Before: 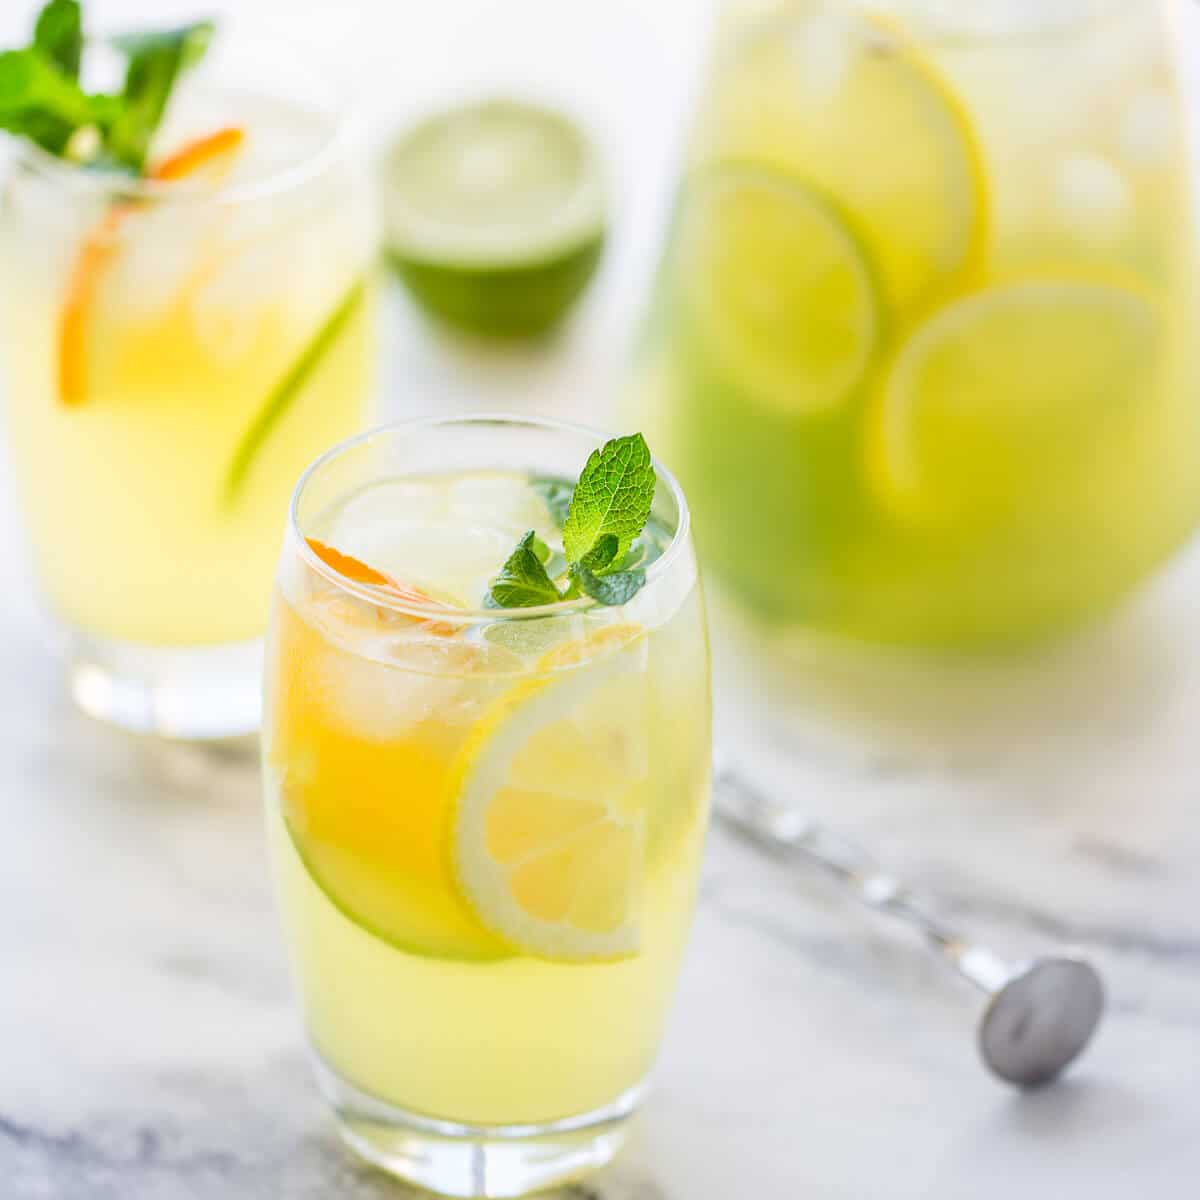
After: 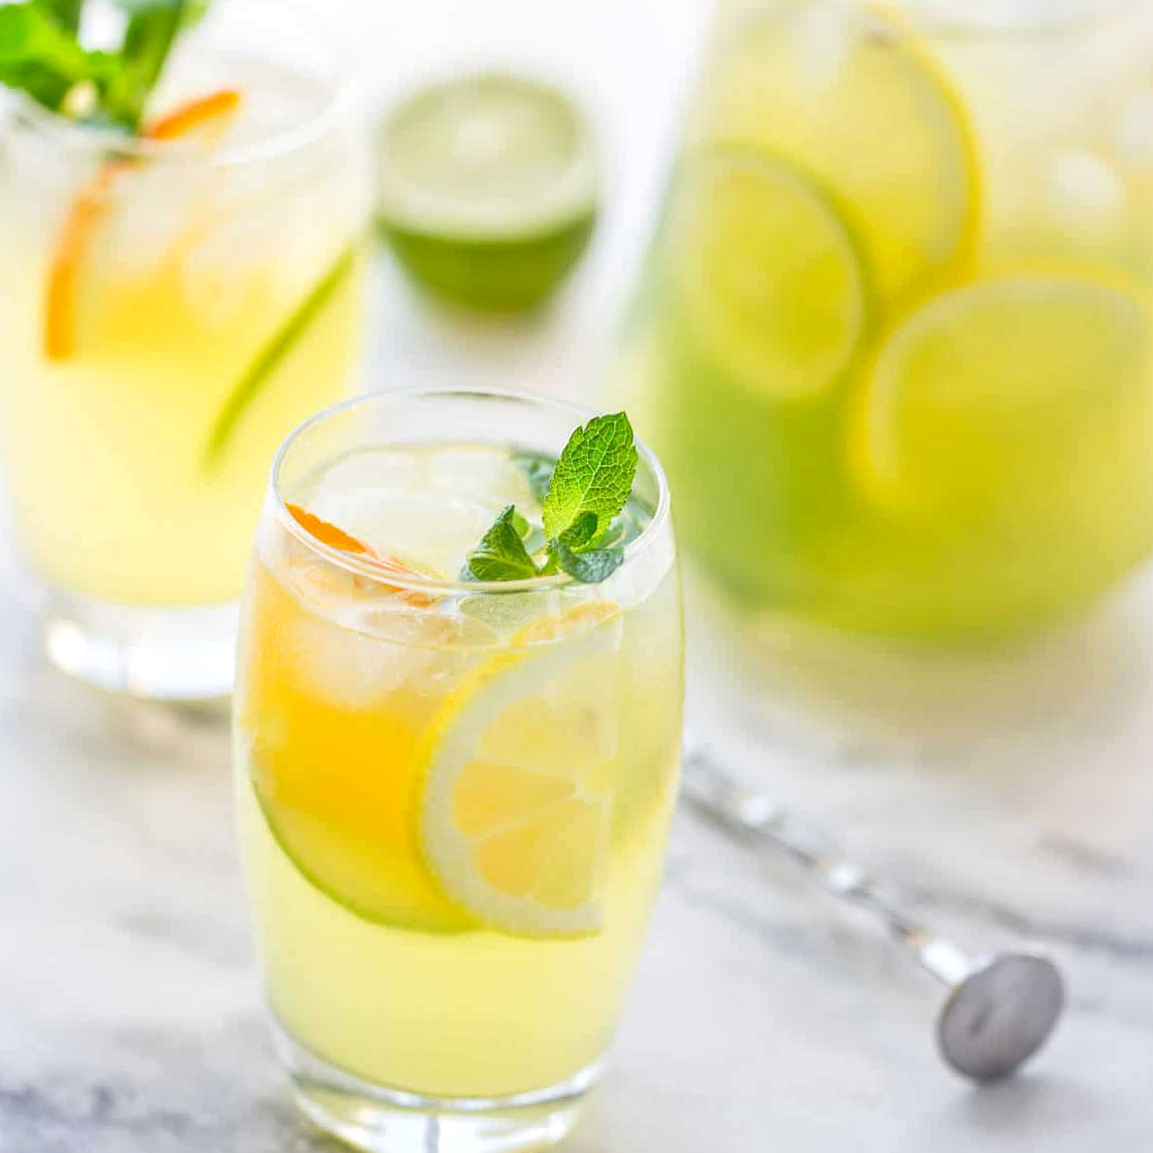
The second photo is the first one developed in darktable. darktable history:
tone equalizer: -7 EV 0.15 EV, -6 EV 0.6 EV, -5 EV 1.15 EV, -4 EV 1.33 EV, -3 EV 1.15 EV, -2 EV 0.6 EV, -1 EV 0.15 EV, mask exposure compensation -0.5 EV
local contrast: highlights 100%, shadows 100%, detail 120%, midtone range 0.2
crop and rotate: angle -2.38°
